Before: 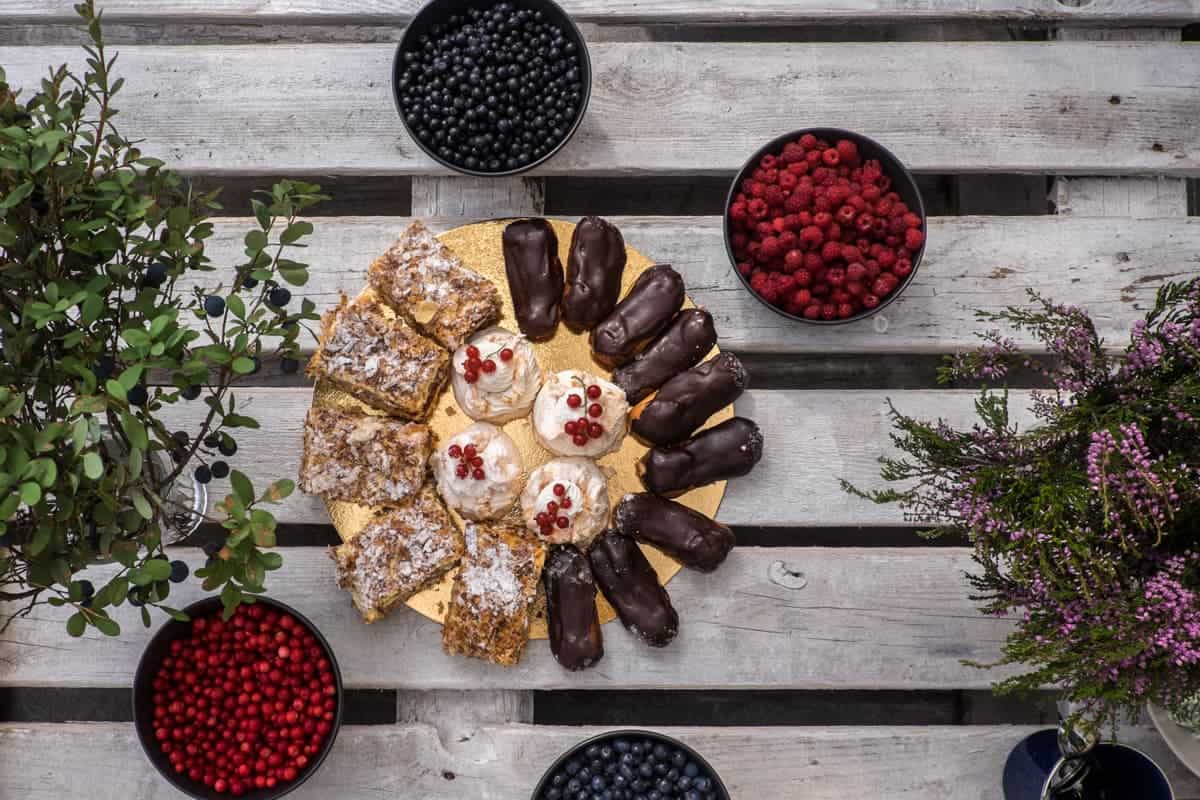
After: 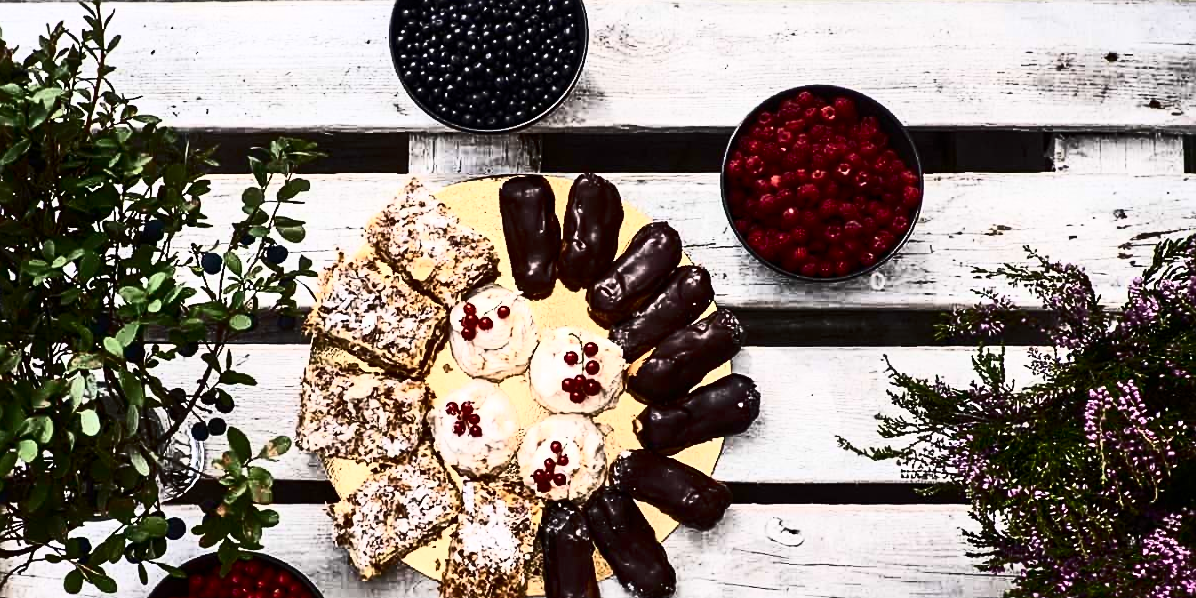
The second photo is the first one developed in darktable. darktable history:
crop: left 0.262%, top 5.472%, bottom 19.757%
contrast brightness saturation: contrast 0.912, brightness 0.191
sharpen: on, module defaults
